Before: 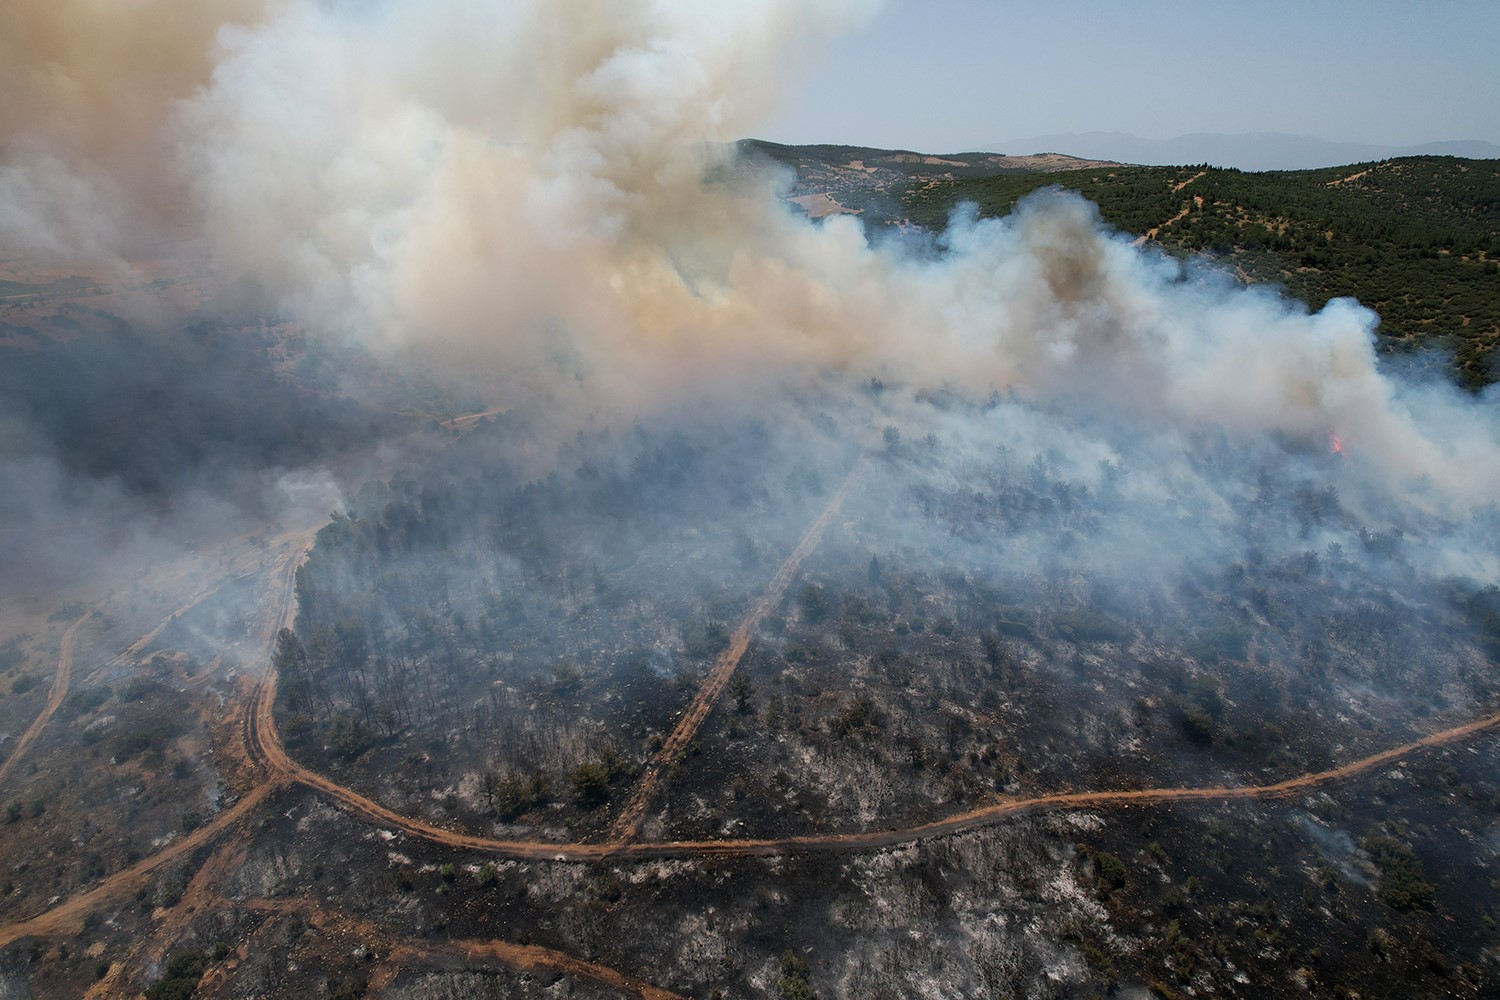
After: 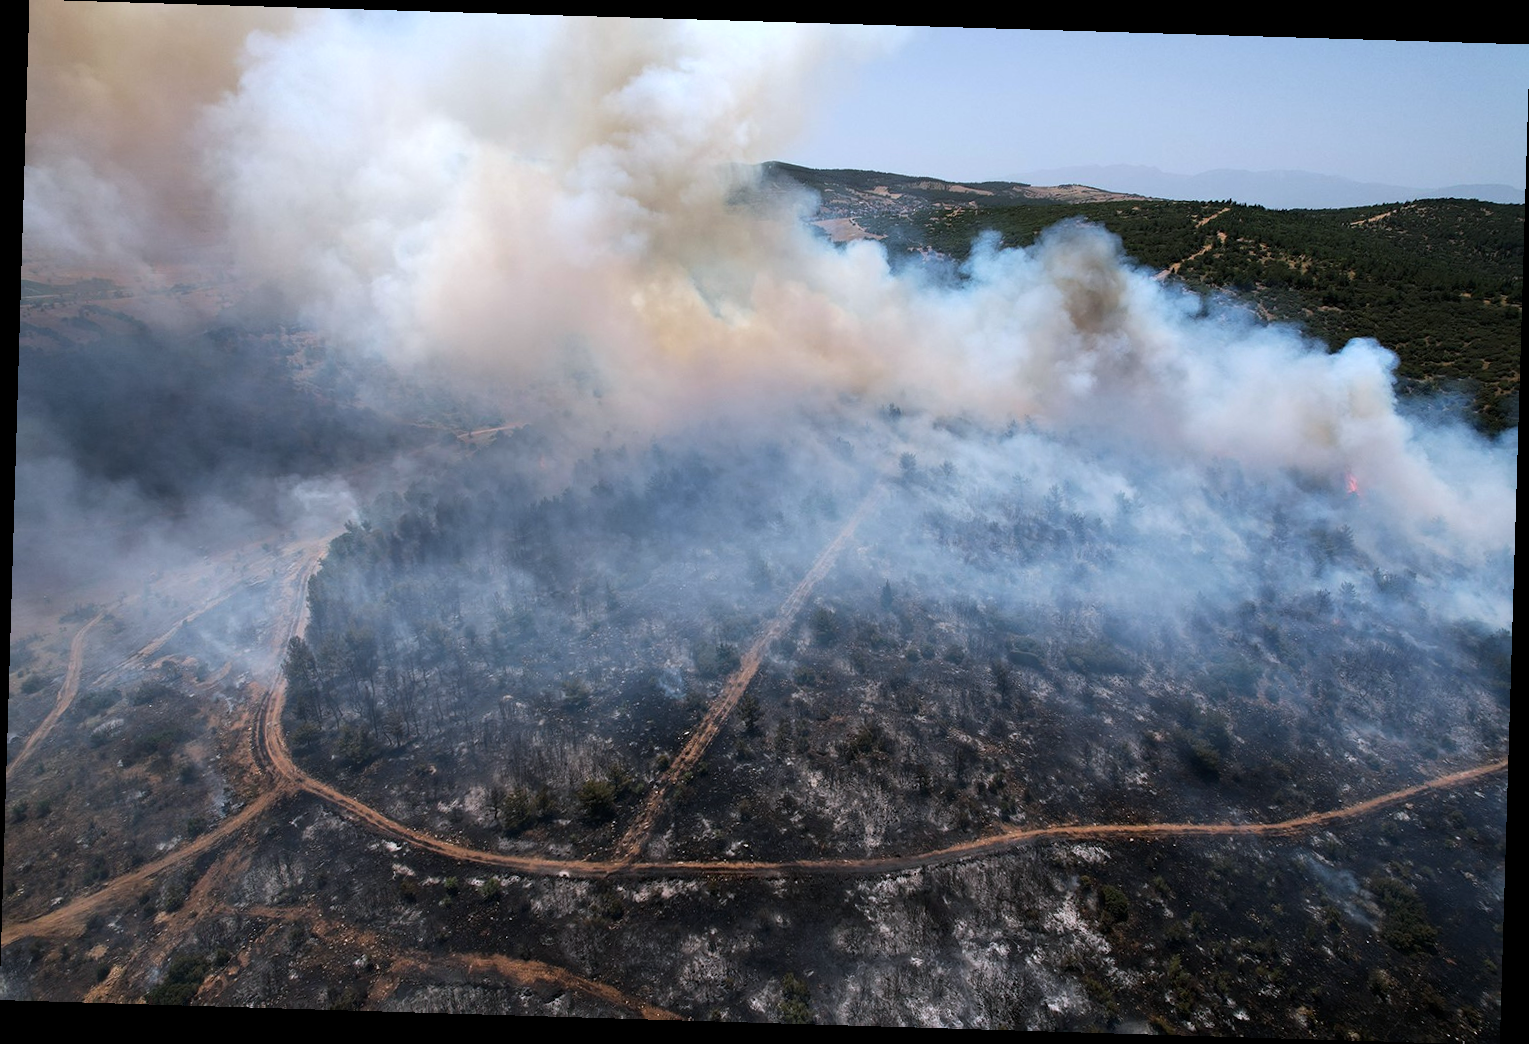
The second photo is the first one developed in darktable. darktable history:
color calibration: illuminant as shot in camera, x 0.358, y 0.373, temperature 4628.91 K
rotate and perspective: rotation 1.72°, automatic cropping off
tone equalizer: -8 EV -0.417 EV, -7 EV -0.389 EV, -6 EV -0.333 EV, -5 EV -0.222 EV, -3 EV 0.222 EV, -2 EV 0.333 EV, -1 EV 0.389 EV, +0 EV 0.417 EV, edges refinement/feathering 500, mask exposure compensation -1.57 EV, preserve details no
